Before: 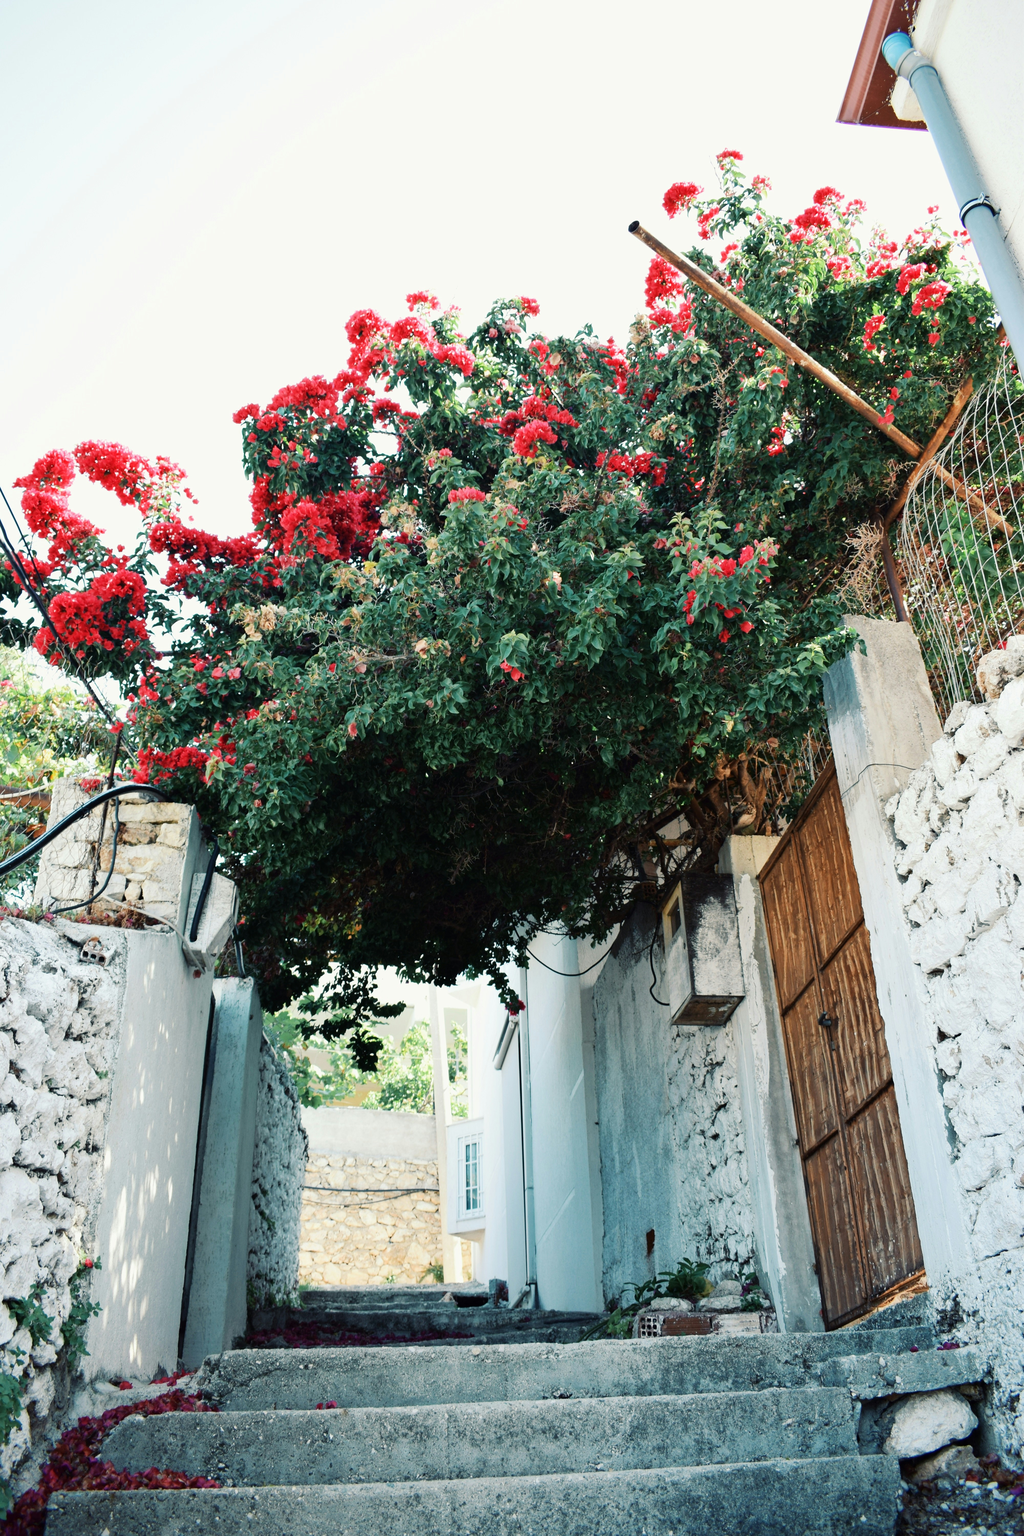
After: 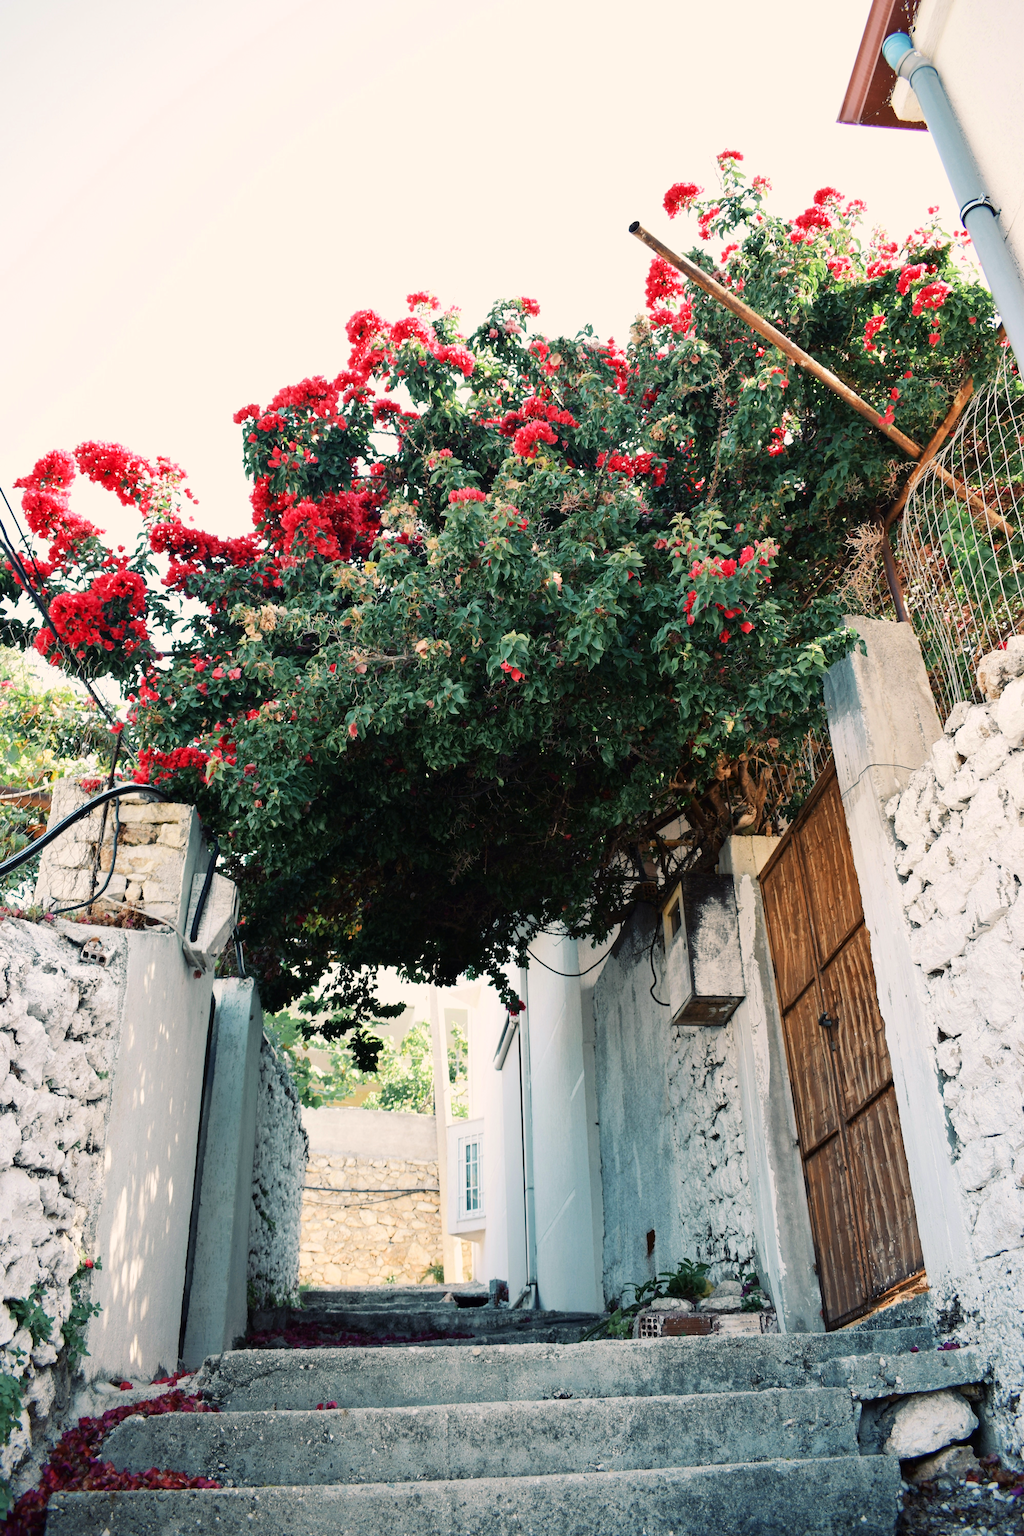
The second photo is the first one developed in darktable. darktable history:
color correction: highlights a* 6.01, highlights b* 4.89
